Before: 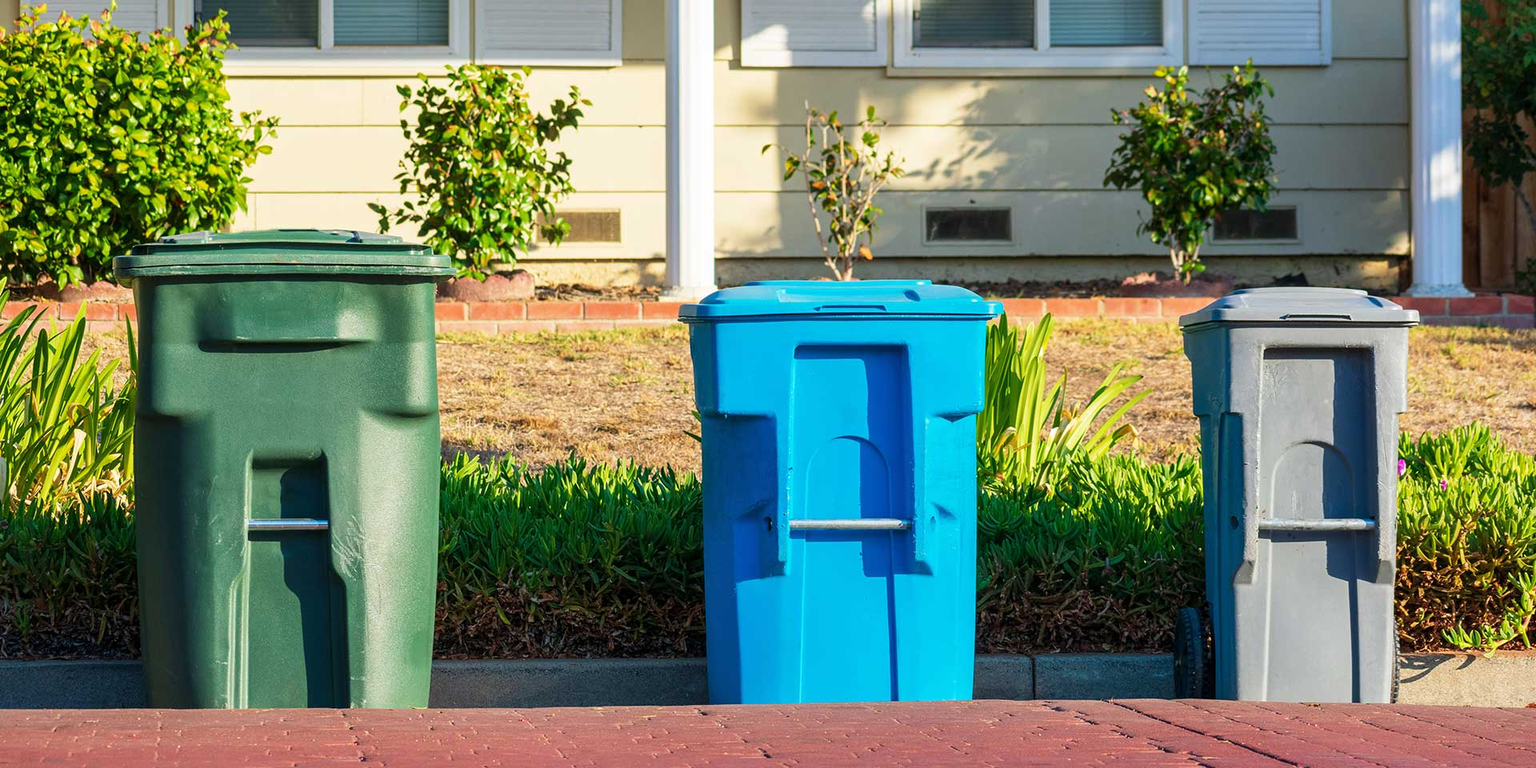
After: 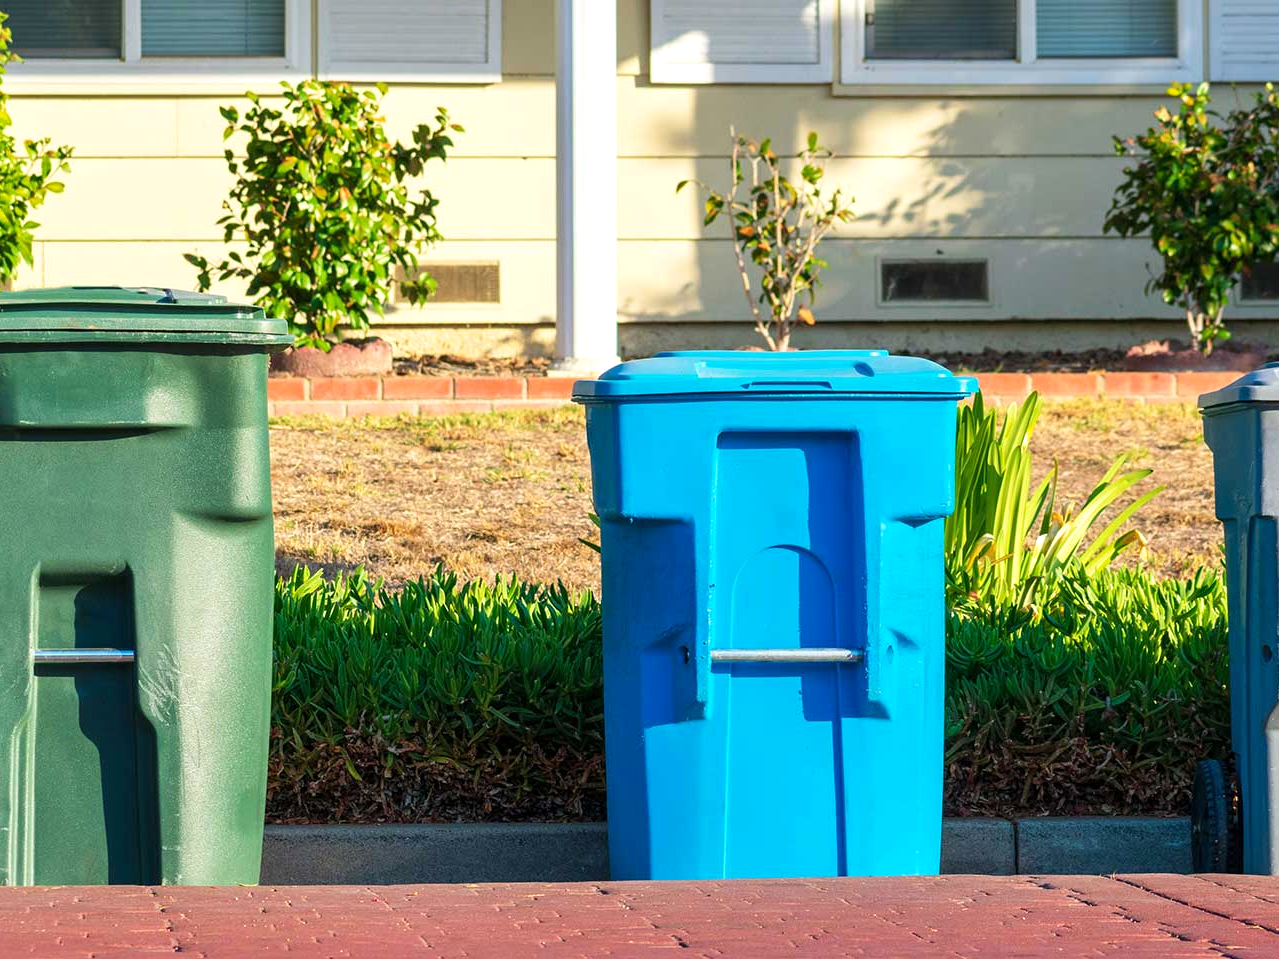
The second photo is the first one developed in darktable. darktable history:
crop and rotate: left 14.385%, right 18.948%
exposure: compensate highlight preservation false
levels: levels [0, 0.476, 0.951]
